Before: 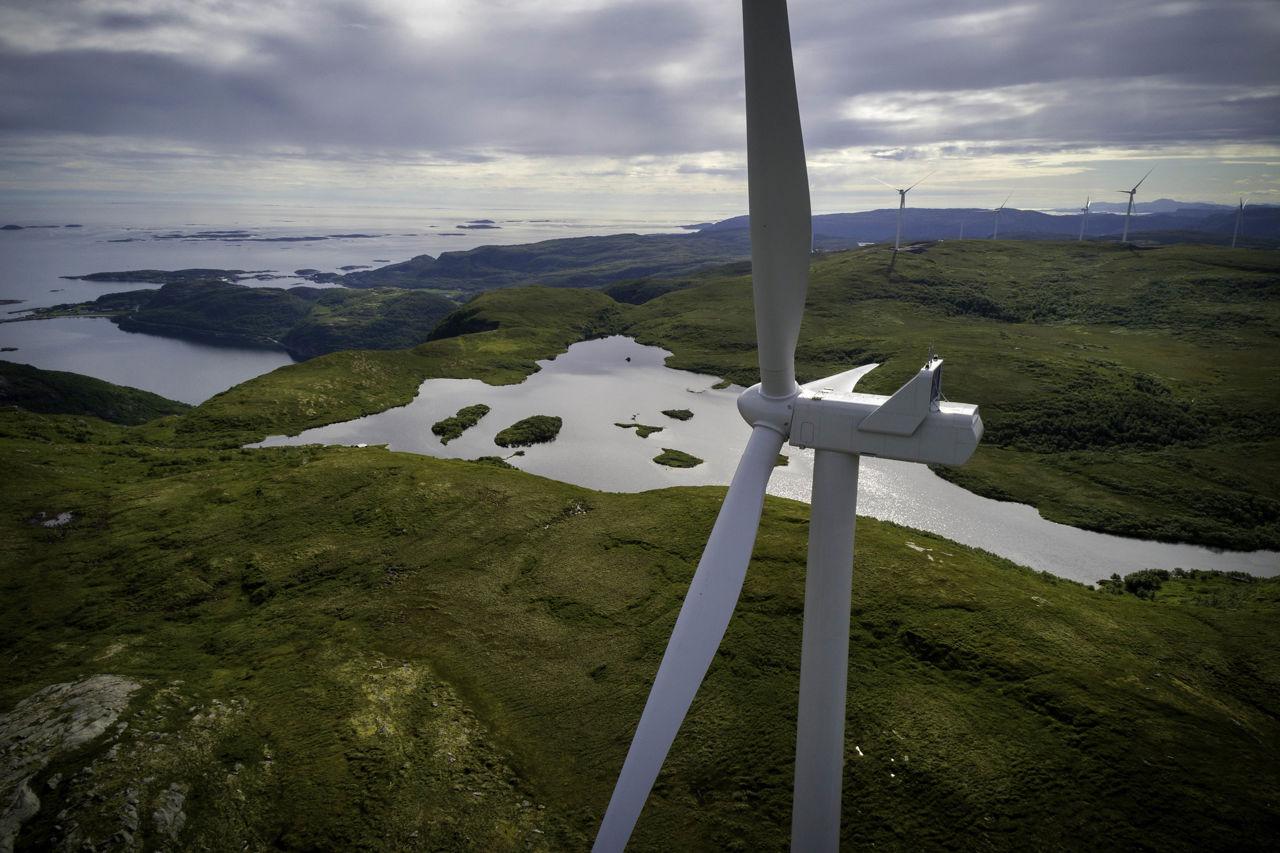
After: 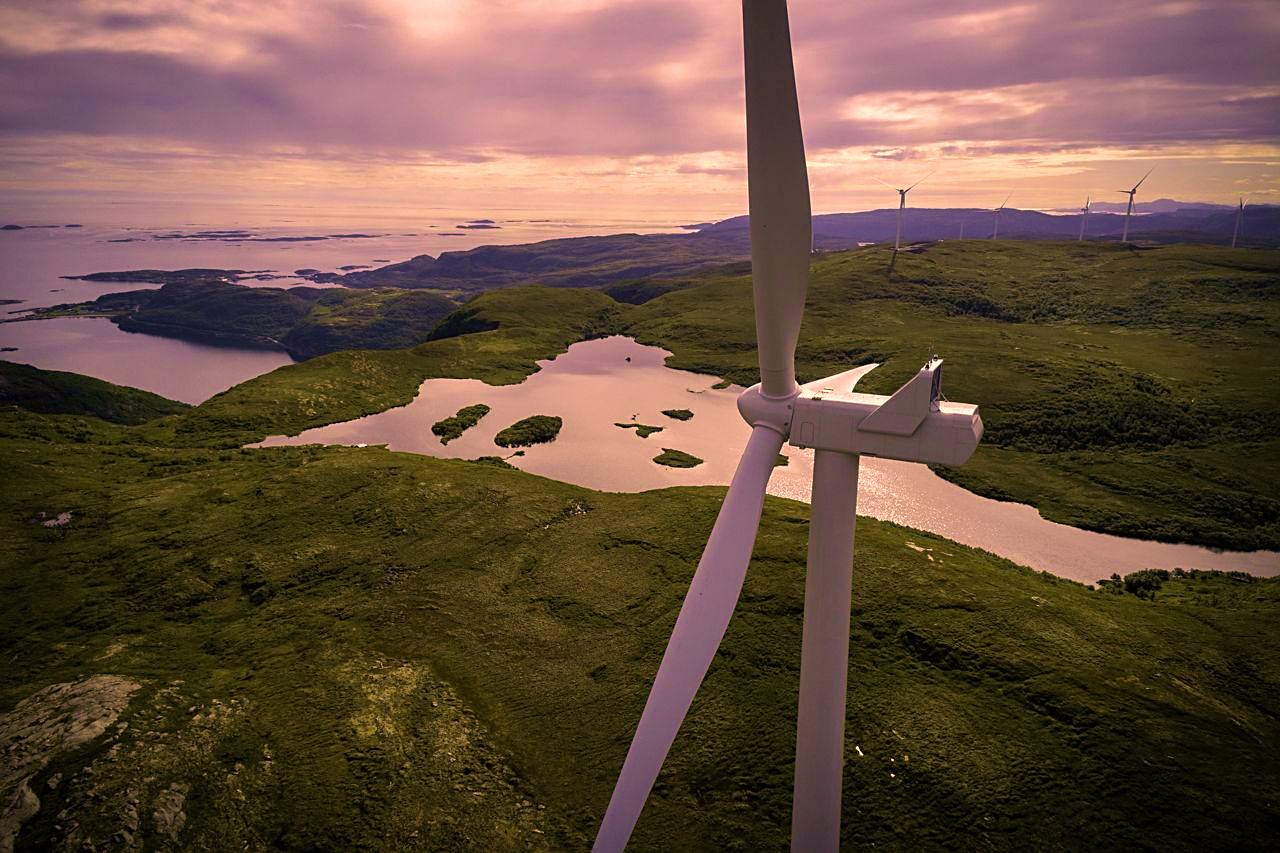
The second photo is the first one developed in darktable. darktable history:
sharpen: on, module defaults
color correction: highlights a* 21.15, highlights b* 19.26
velvia: strength 50.26%
